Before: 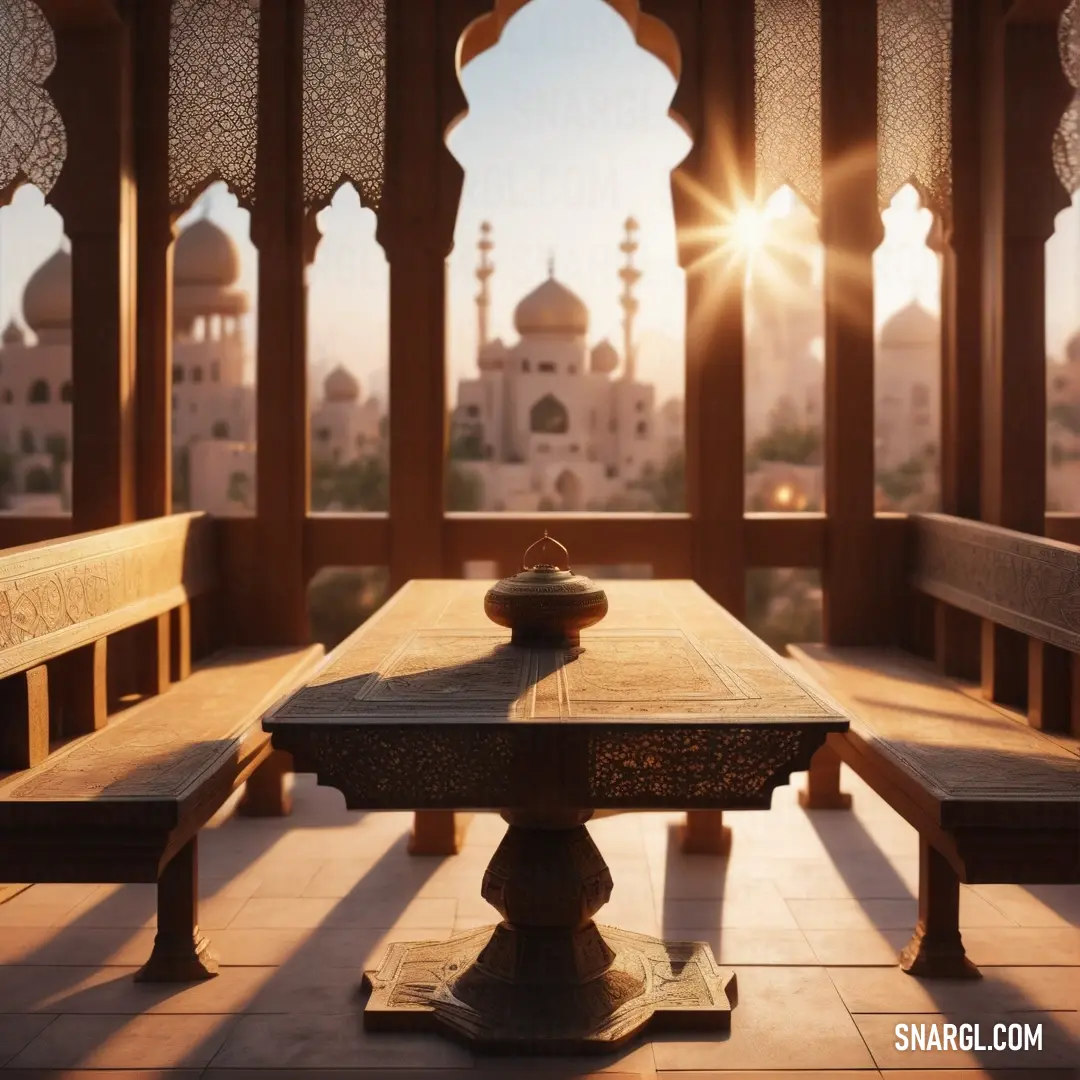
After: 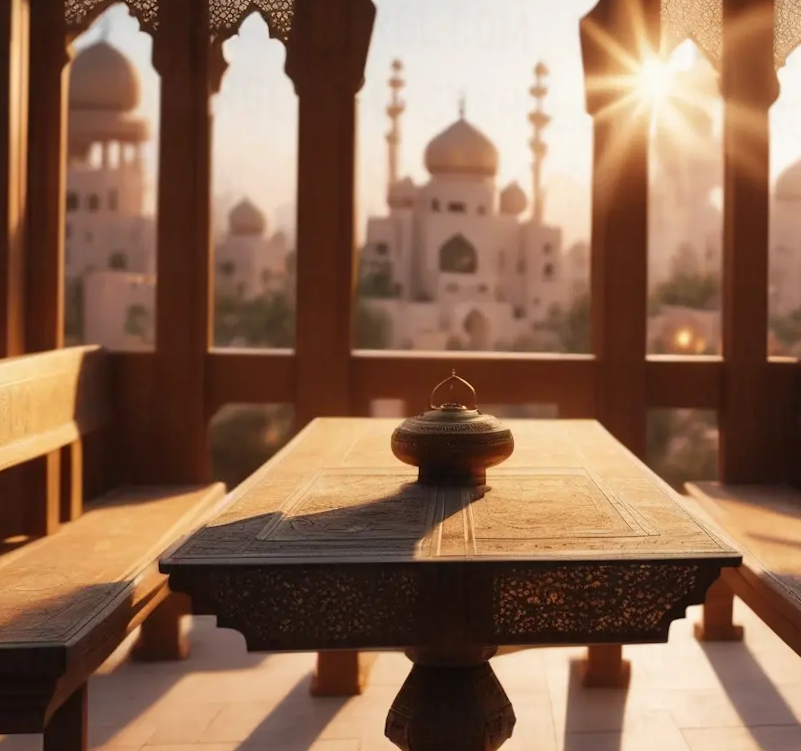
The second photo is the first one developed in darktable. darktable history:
crop and rotate: left 11.831%, top 11.346%, right 13.429%, bottom 13.899%
rotate and perspective: rotation 0.679°, lens shift (horizontal) 0.136, crop left 0.009, crop right 0.991, crop top 0.078, crop bottom 0.95
